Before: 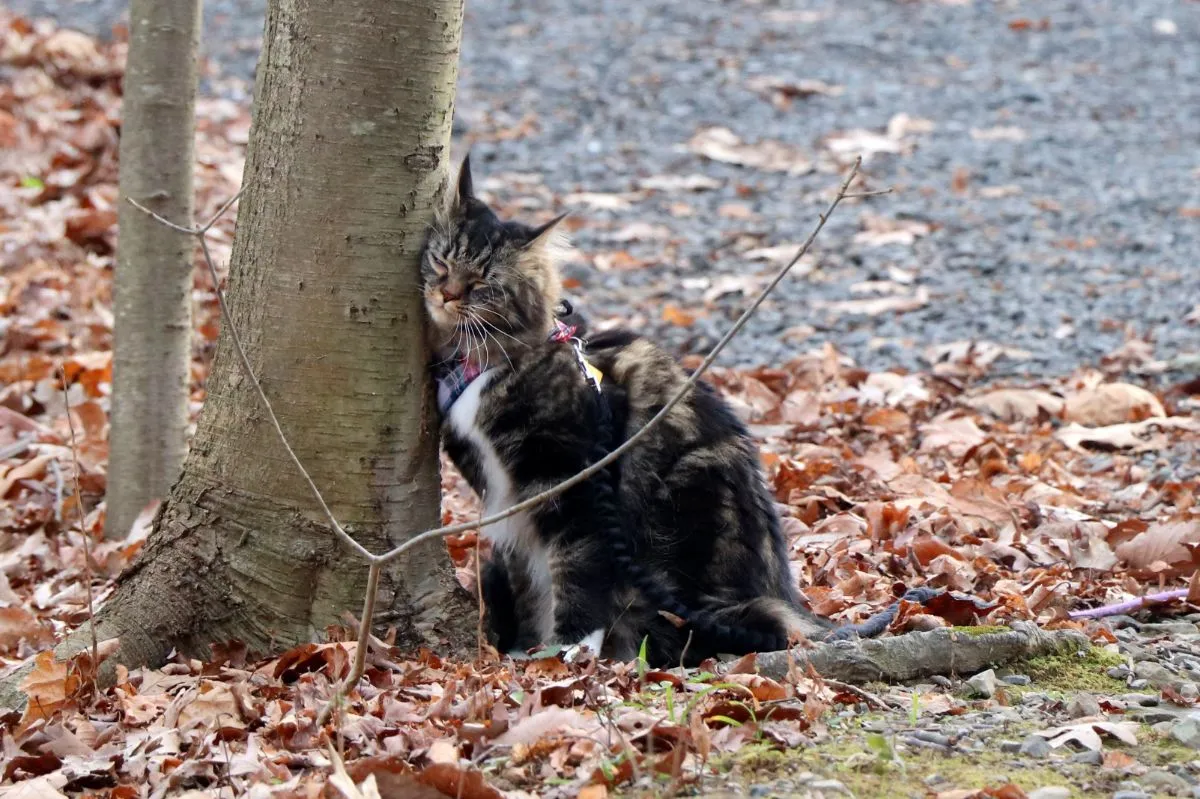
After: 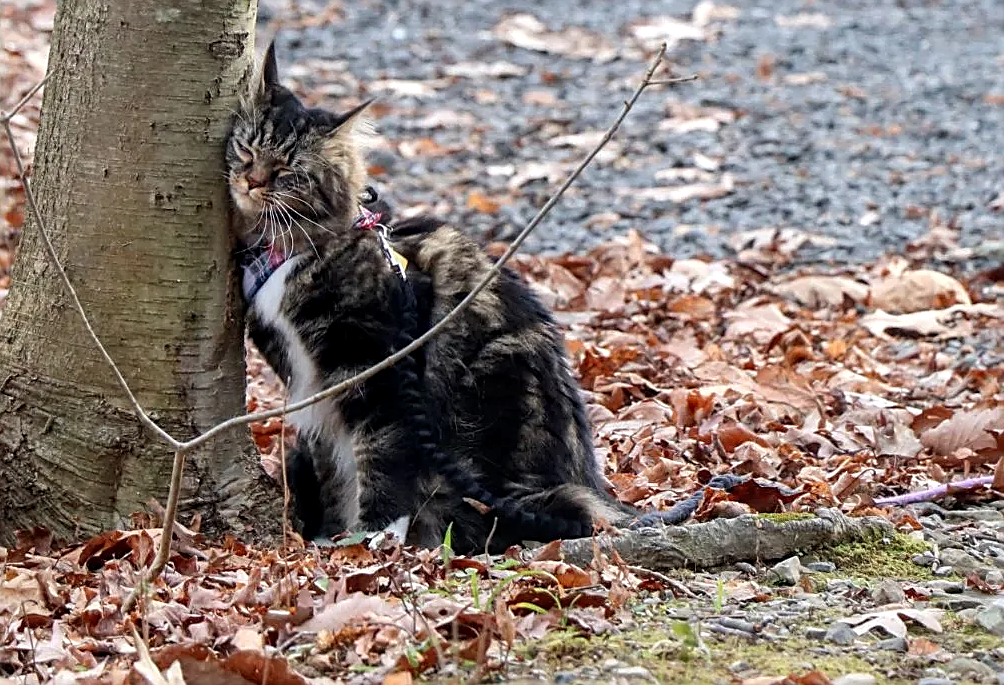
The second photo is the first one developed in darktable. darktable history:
crop: left 16.315%, top 14.246%
local contrast: on, module defaults
shadows and highlights: radius 334.93, shadows 63.48, highlights 6.06, compress 87.7%, highlights color adjustment 39.73%, soften with gaussian
sharpen: amount 0.75
